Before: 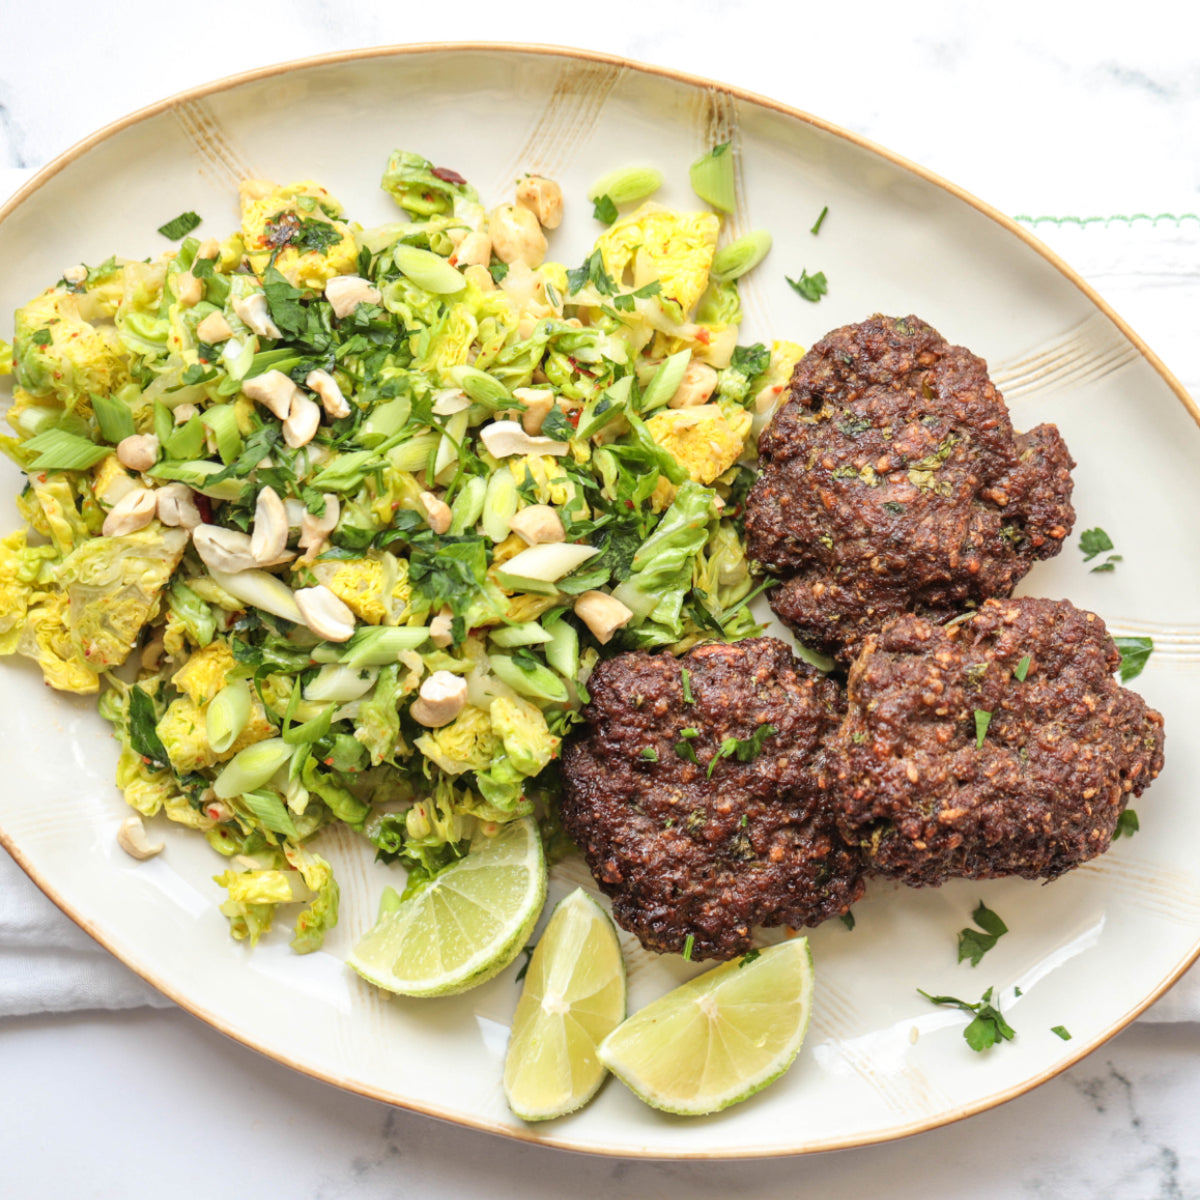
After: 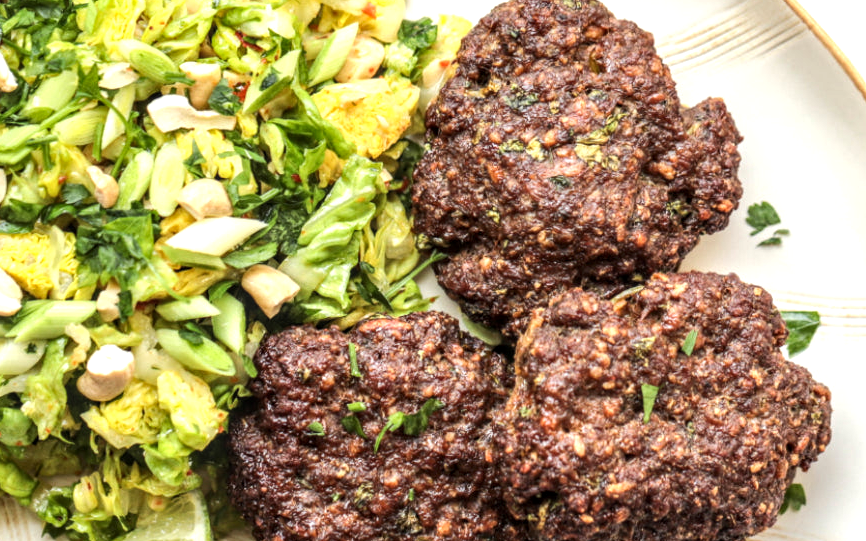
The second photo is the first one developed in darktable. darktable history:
tone equalizer: -8 EV -0.45 EV, -7 EV -0.359 EV, -6 EV -0.338 EV, -5 EV -0.191 EV, -3 EV 0.228 EV, -2 EV 0.345 EV, -1 EV 0.364 EV, +0 EV 0.411 EV, edges refinement/feathering 500, mask exposure compensation -1.57 EV, preserve details no
crop and rotate: left 27.797%, top 27.183%, bottom 27.705%
local contrast: detail 130%
